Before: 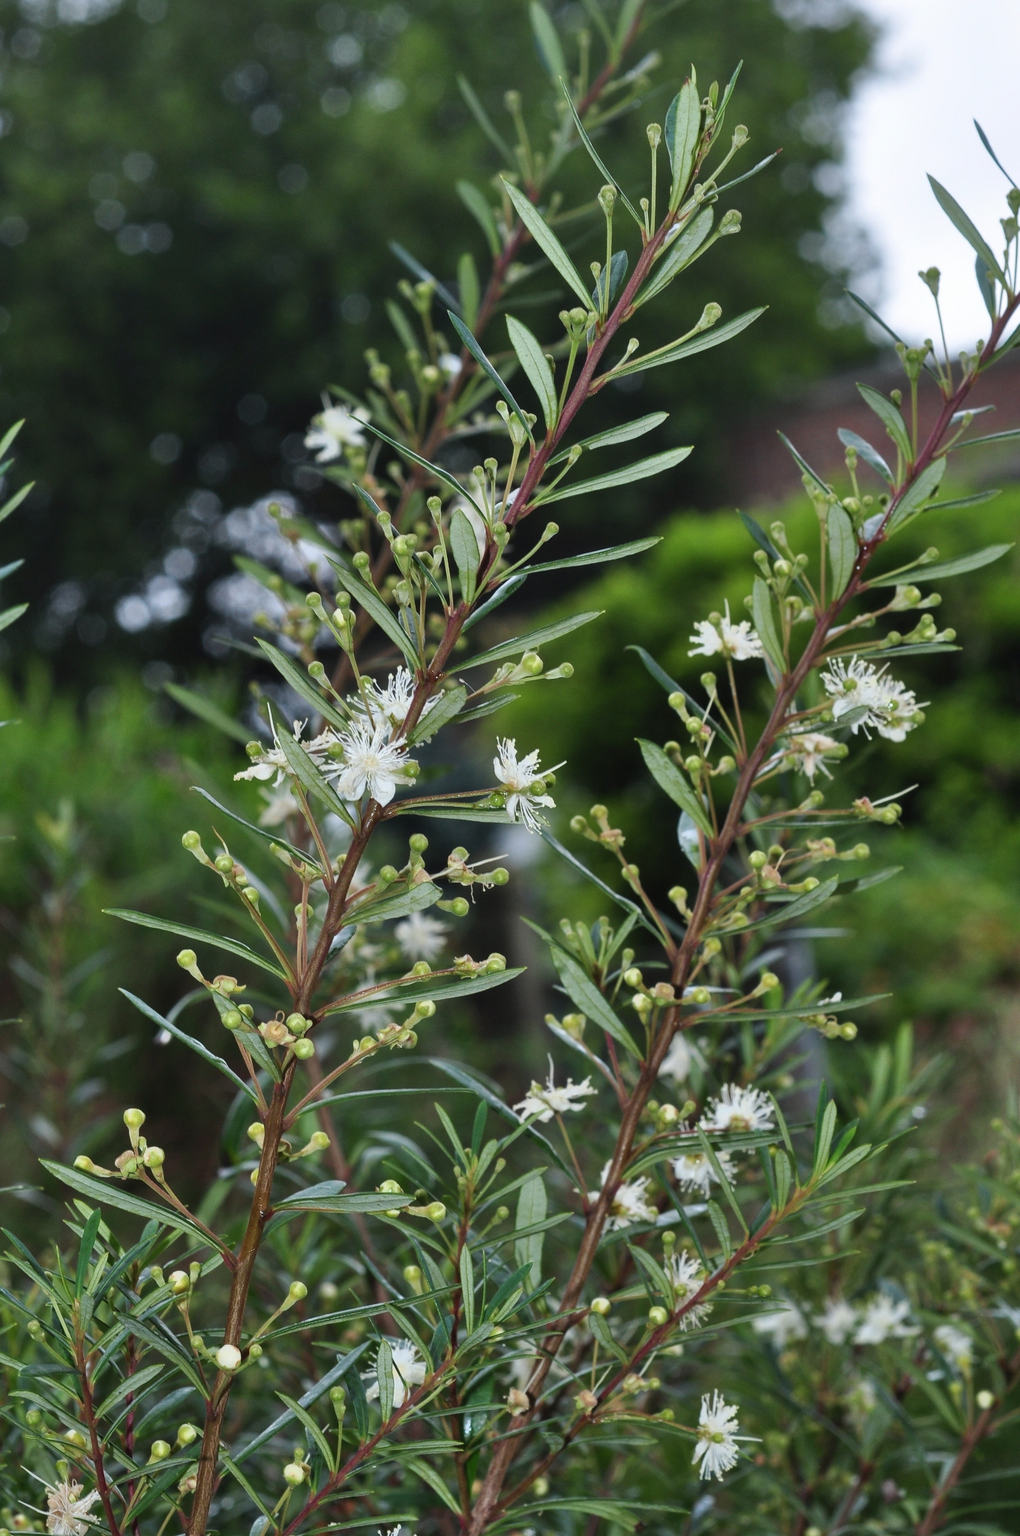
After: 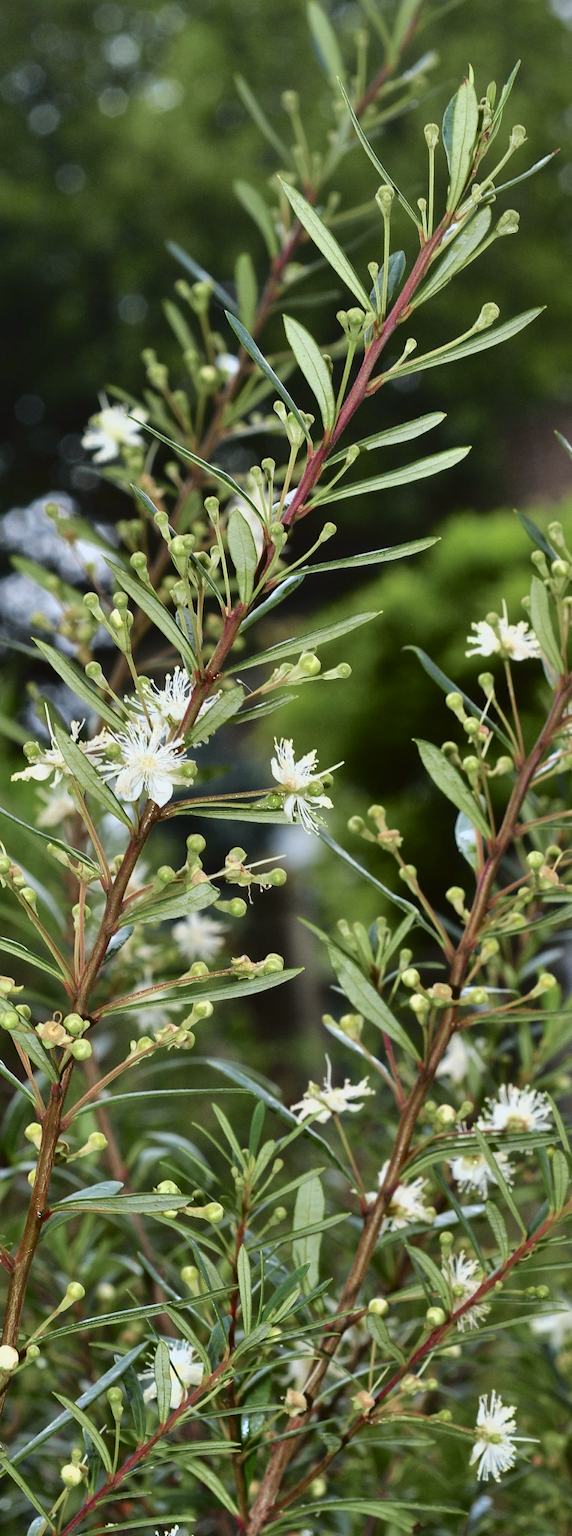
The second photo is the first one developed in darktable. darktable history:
levels: levels [0, 0.492, 0.984]
tone curve: curves: ch0 [(0, 0.021) (0.049, 0.044) (0.152, 0.14) (0.328, 0.377) (0.473, 0.543) (0.663, 0.734) (0.84, 0.899) (1, 0.969)]; ch1 [(0, 0) (0.302, 0.331) (0.427, 0.433) (0.472, 0.47) (0.502, 0.503) (0.527, 0.524) (0.564, 0.591) (0.602, 0.632) (0.677, 0.701) (0.859, 0.885) (1, 1)]; ch2 [(0, 0) (0.33, 0.301) (0.447, 0.44) (0.487, 0.496) (0.502, 0.516) (0.535, 0.563) (0.565, 0.6) (0.618, 0.629) (1, 1)], color space Lab, independent channels, preserve colors none
crop: left 21.886%, right 22.005%, bottom 0.005%
